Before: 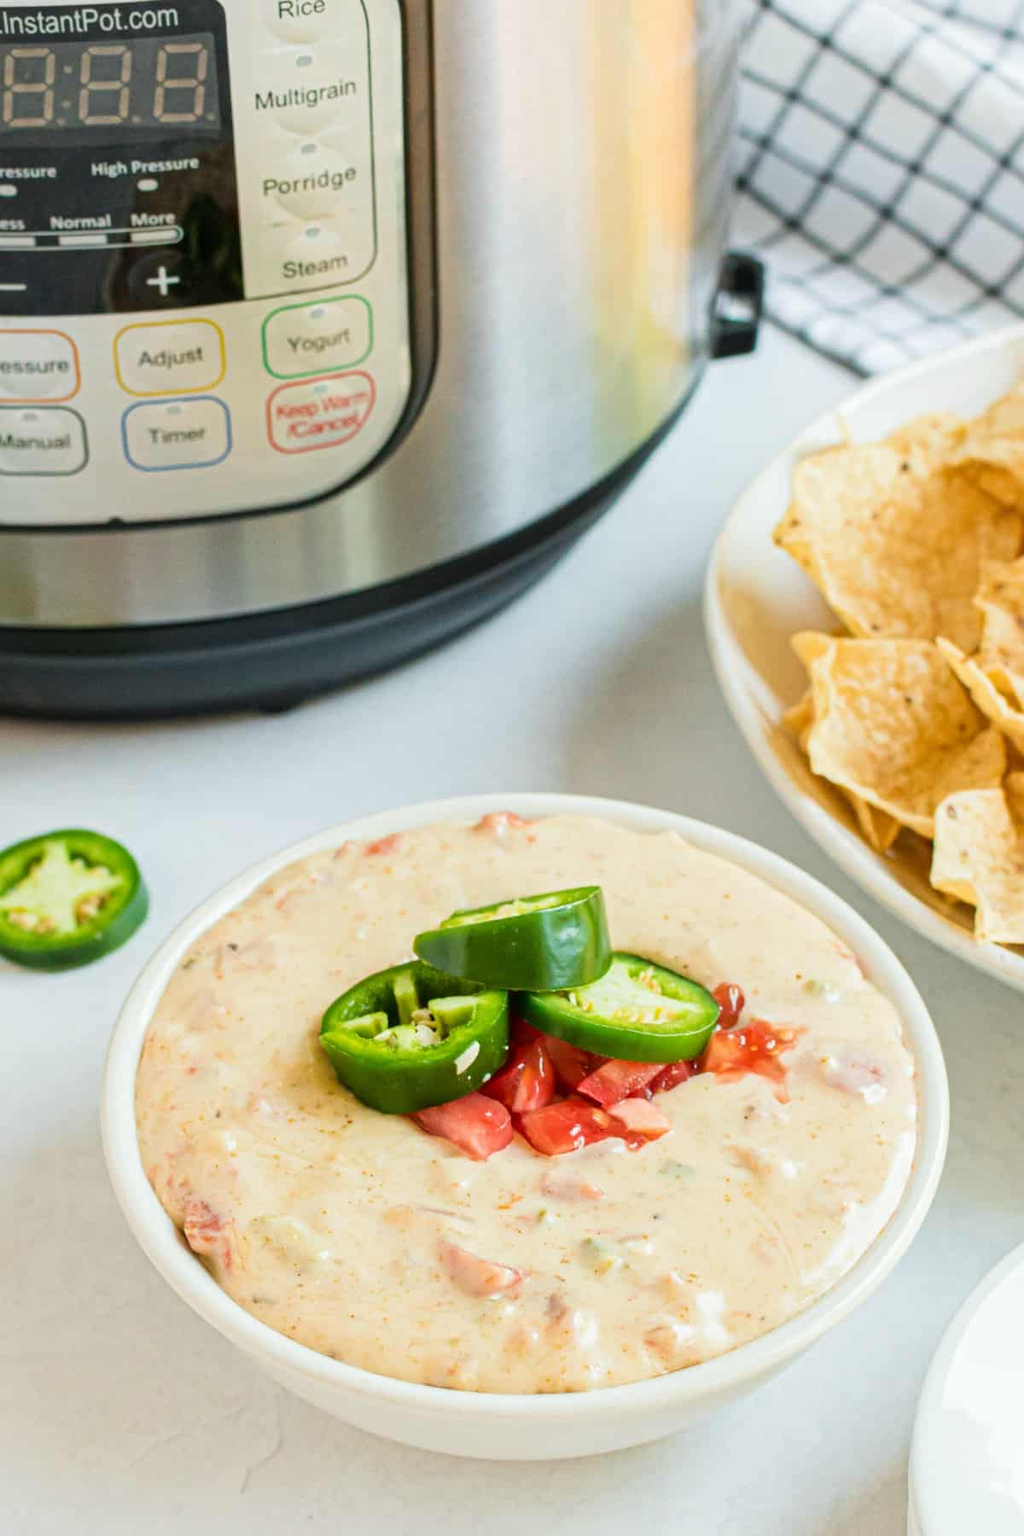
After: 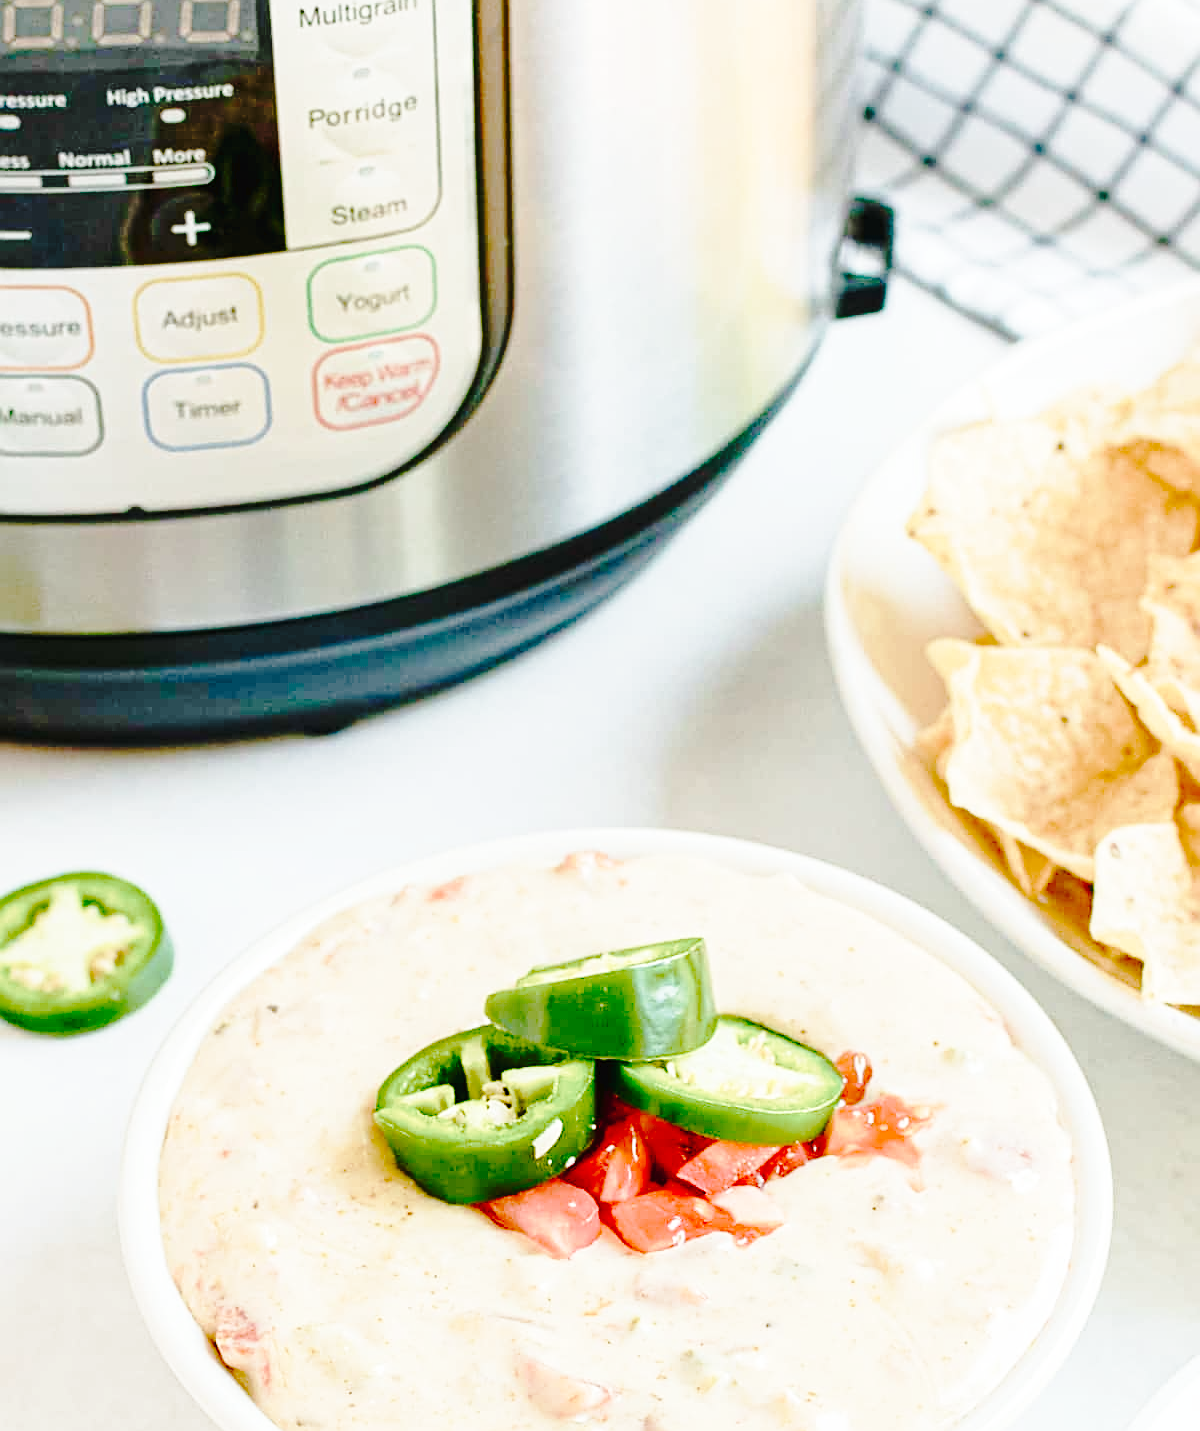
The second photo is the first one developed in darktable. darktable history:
tone curve: curves: ch0 [(0, 0) (0.003, 0.021) (0.011, 0.021) (0.025, 0.021) (0.044, 0.033) (0.069, 0.053) (0.1, 0.08) (0.136, 0.114) (0.177, 0.171) (0.224, 0.246) (0.277, 0.332) (0.335, 0.424) (0.399, 0.496) (0.468, 0.561) (0.543, 0.627) (0.623, 0.685) (0.709, 0.741) (0.801, 0.813) (0.898, 0.902) (1, 1)], preserve colors none
sharpen: on, module defaults
base curve: curves: ch0 [(0, 0) (0.036, 0.037) (0.121, 0.228) (0.46, 0.76) (0.859, 0.983) (1, 1)], preserve colors none
color balance rgb: linear chroma grading › shadows -2.072%, linear chroma grading › highlights -14.855%, linear chroma grading › global chroma -9.621%, linear chroma grading › mid-tones -10.263%, perceptual saturation grading › global saturation 25.403%, perceptual saturation grading › highlights -50.549%, perceptual saturation grading › shadows 31.191%, global vibrance 22.647%
crop and rotate: top 5.654%, bottom 14.827%
